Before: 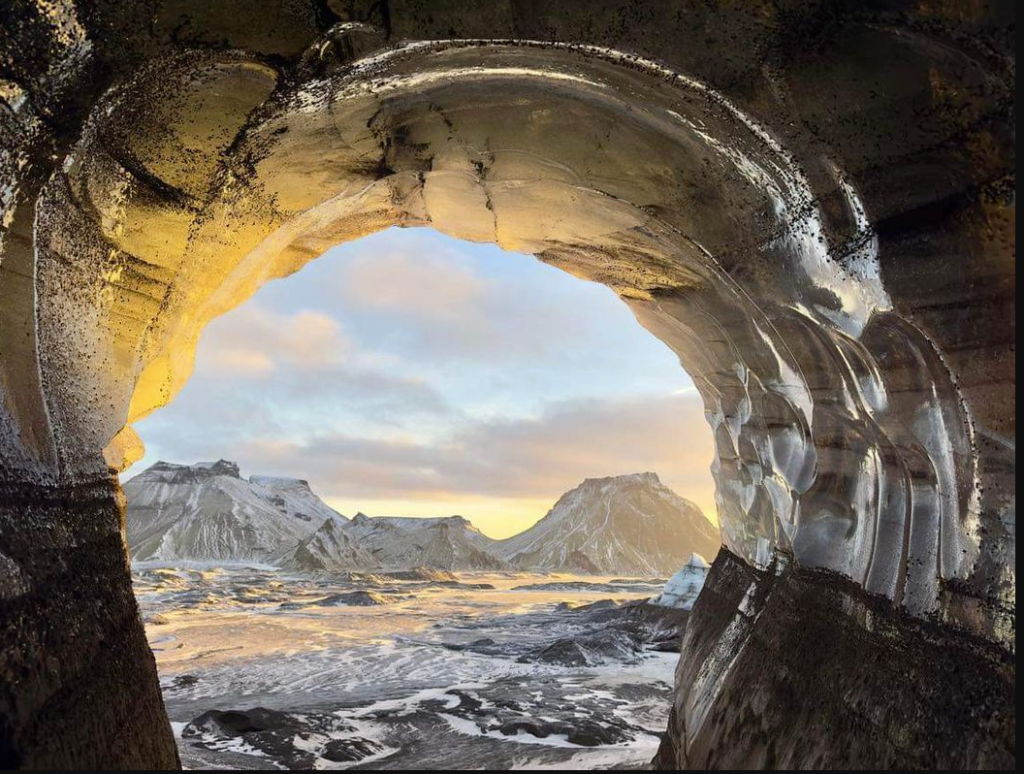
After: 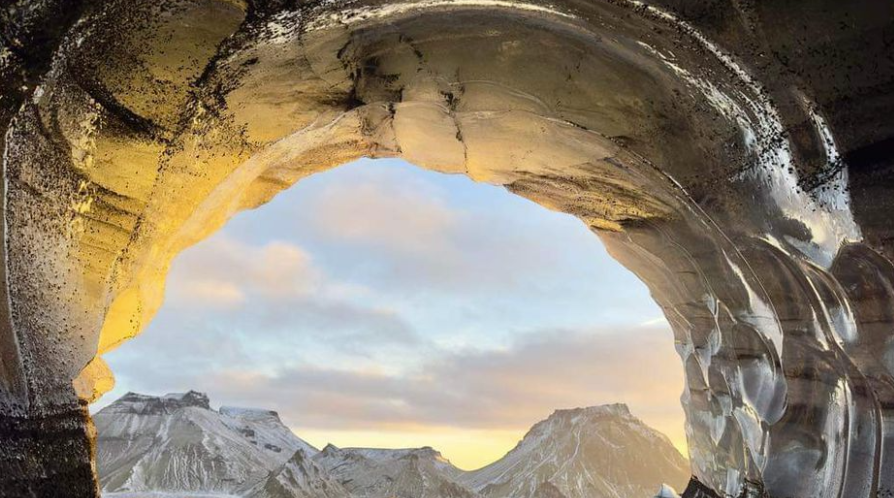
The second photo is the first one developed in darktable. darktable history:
crop: left 2.954%, top 8.939%, right 9.661%, bottom 26.718%
